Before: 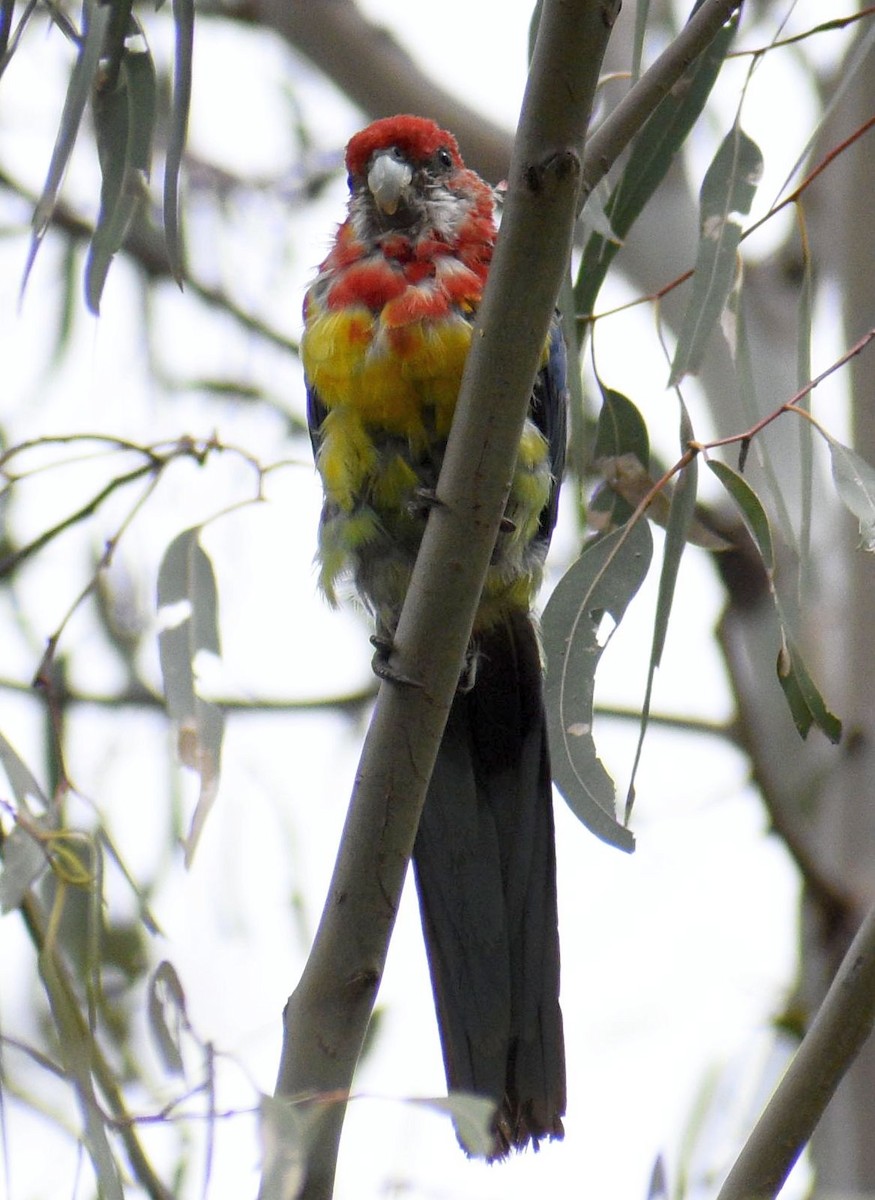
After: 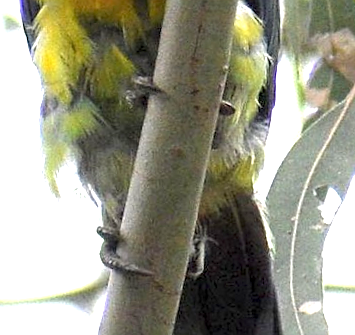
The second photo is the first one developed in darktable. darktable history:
sharpen: amount 0.478
exposure: black level correction 0, exposure 1.55 EV, compensate exposure bias true, compensate highlight preservation false
rotate and perspective: rotation -3.52°, crop left 0.036, crop right 0.964, crop top 0.081, crop bottom 0.919
crop: left 31.751%, top 32.172%, right 27.8%, bottom 35.83%
